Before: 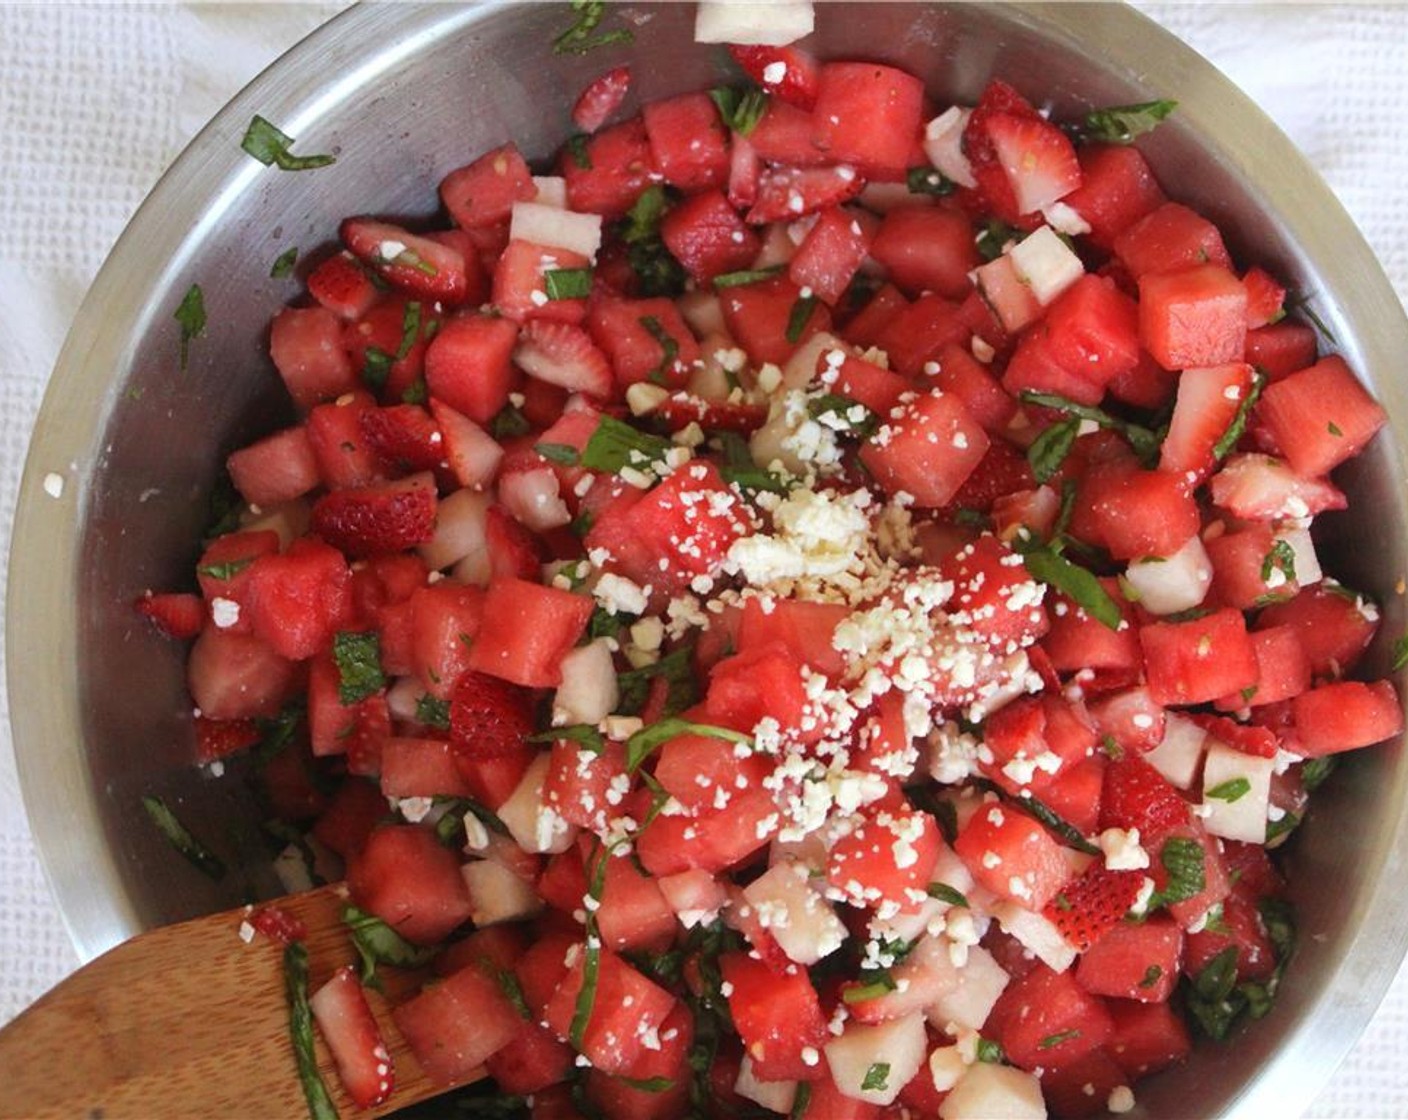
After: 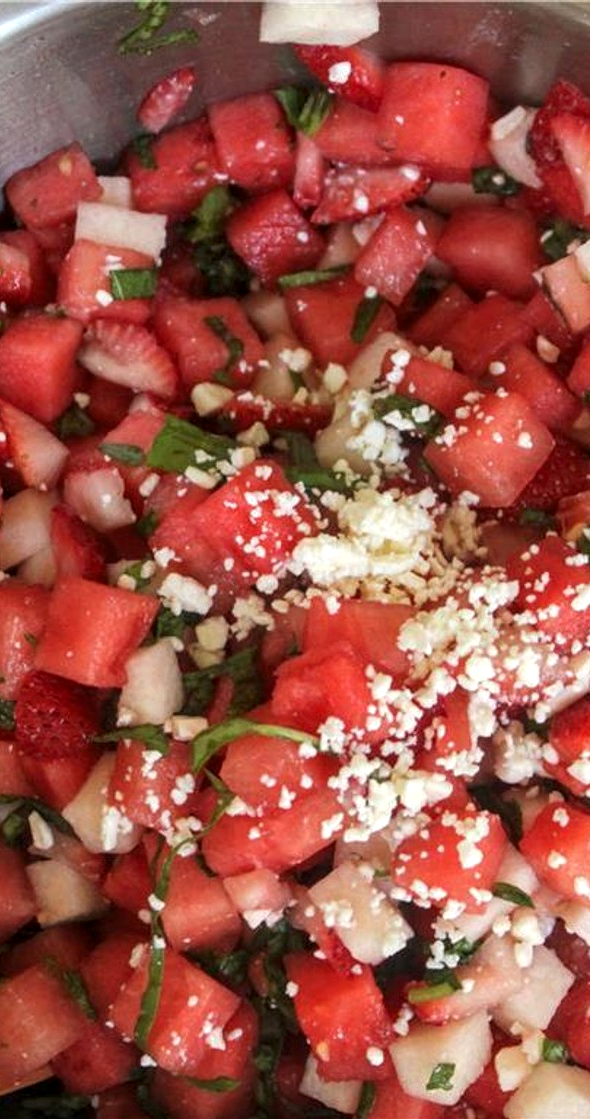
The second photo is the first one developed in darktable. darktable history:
local contrast: detail 130%
crop: left 30.959%, right 27.079%
